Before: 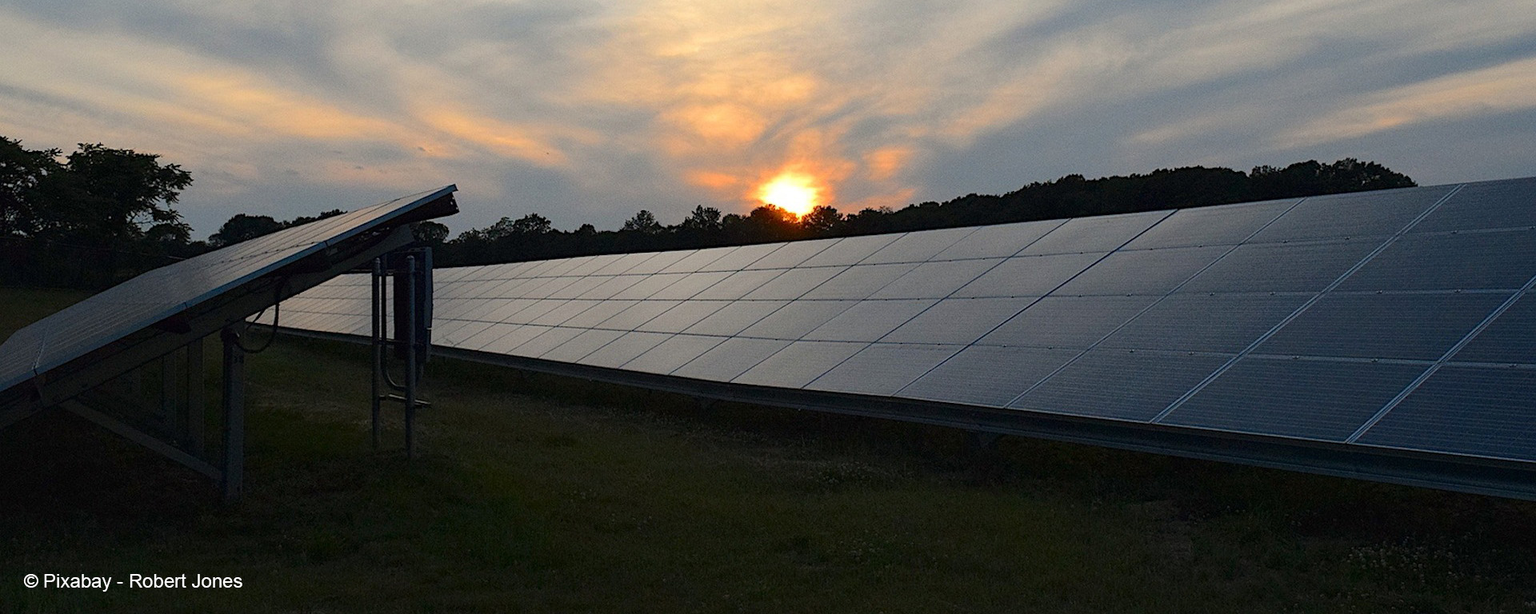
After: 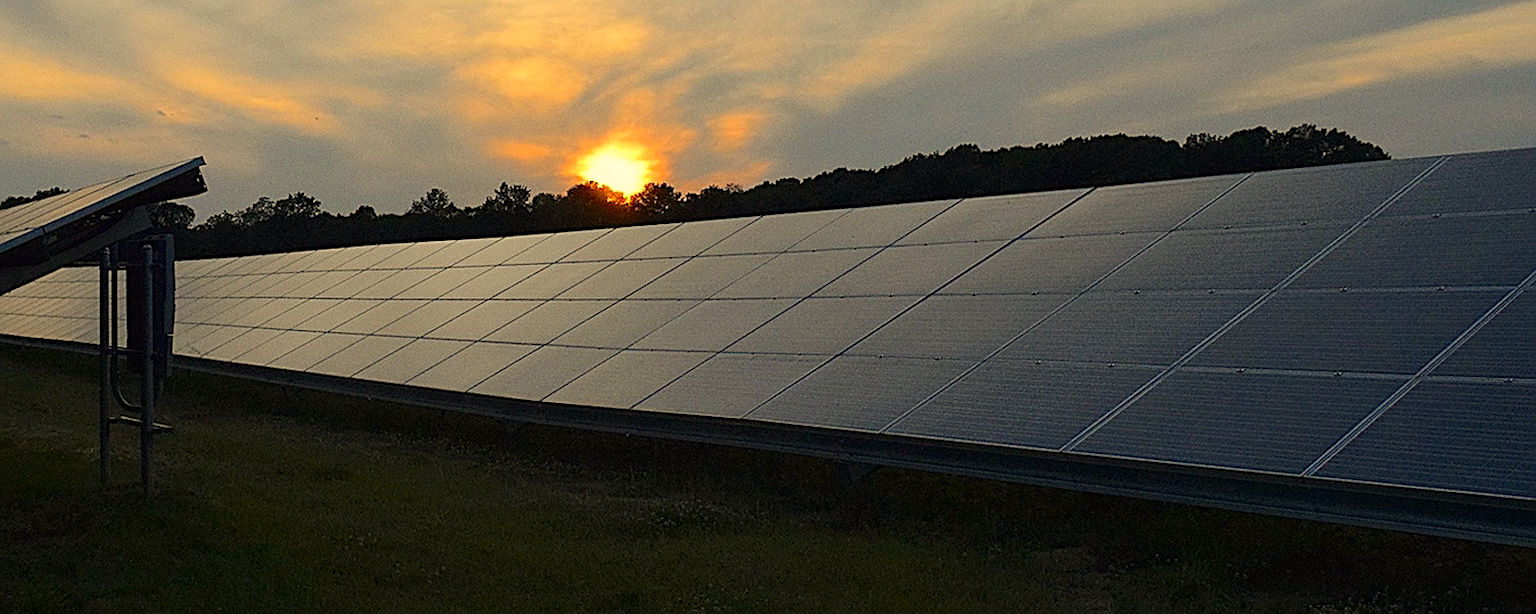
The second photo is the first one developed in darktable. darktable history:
color correction: highlights a* 2.51, highlights b* 23.04
exposure: compensate exposure bias true, compensate highlight preservation false
crop: left 18.982%, top 9.402%, right 0%, bottom 9.591%
sharpen: on, module defaults
